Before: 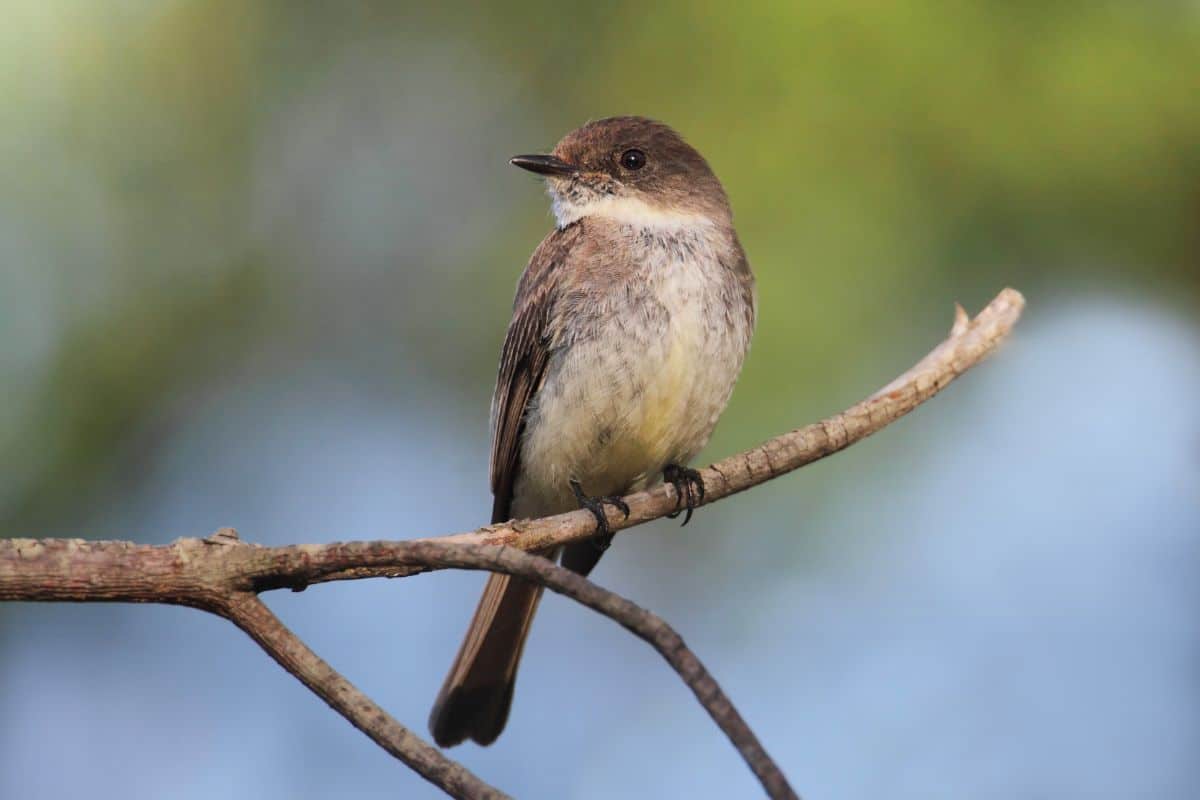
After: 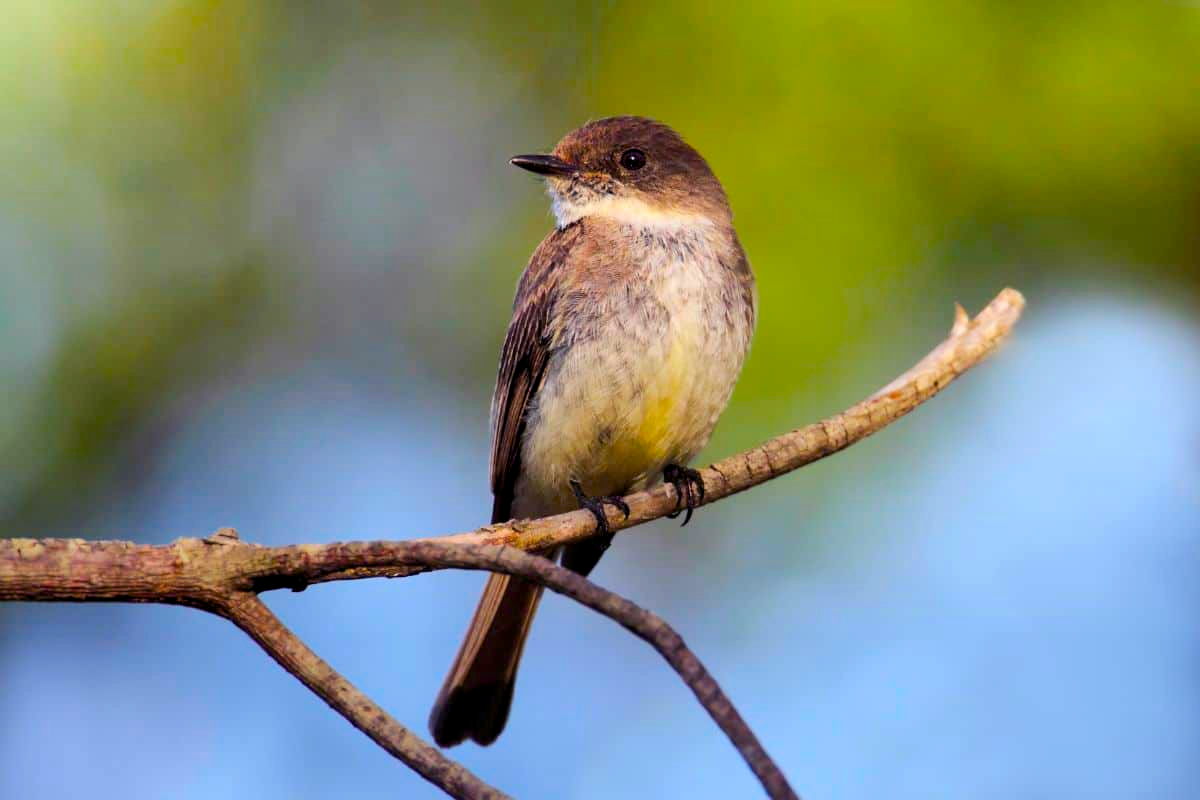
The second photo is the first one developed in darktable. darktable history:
color balance rgb: shadows lift › luminance -21.871%, shadows lift › chroma 8.791%, shadows lift › hue 282.44°, global offset › luminance -0.887%, perceptual saturation grading › global saturation 30.884%, perceptual brilliance grading › highlights 6.459%, perceptual brilliance grading › mid-tones 15.973%, perceptual brilliance grading › shadows -5.314%, global vibrance 39.506%
